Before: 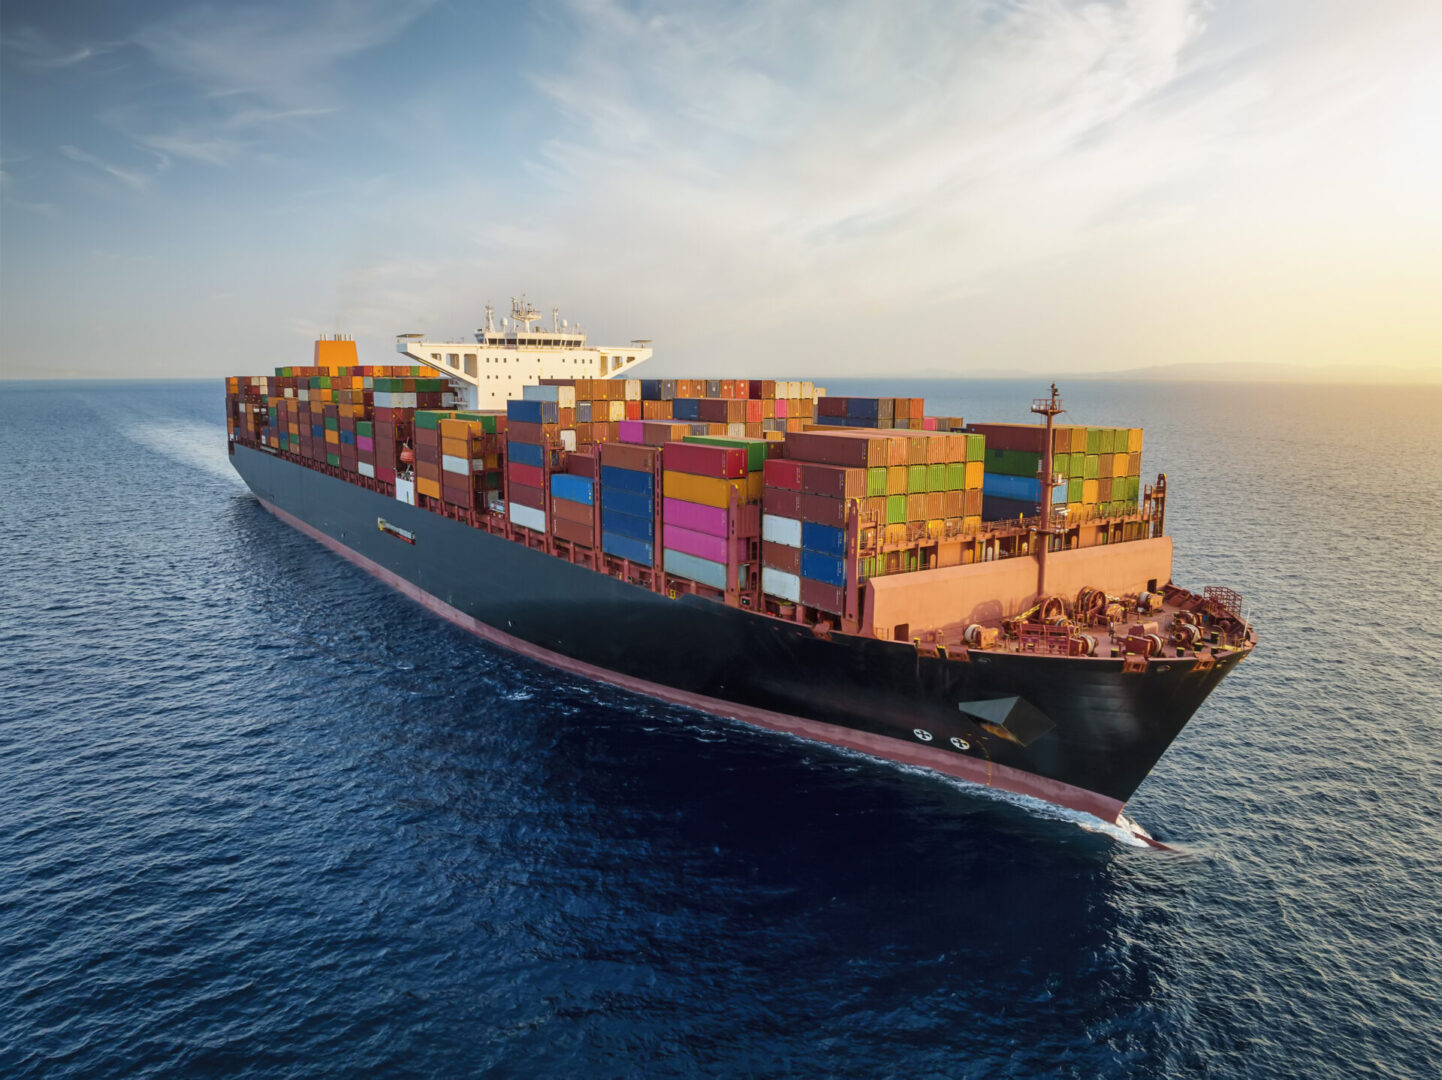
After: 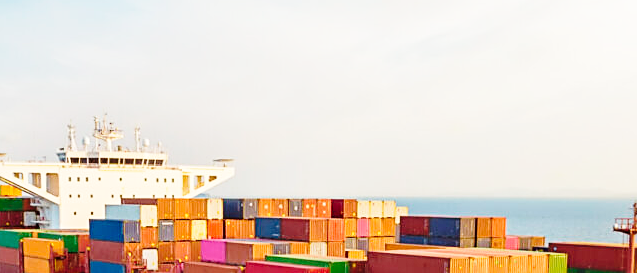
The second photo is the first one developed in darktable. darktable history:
sharpen: on, module defaults
crop: left 29.001%, top 16.837%, right 26.806%, bottom 57.861%
base curve: curves: ch0 [(0, 0) (0.028, 0.03) (0.121, 0.232) (0.46, 0.748) (0.859, 0.968) (1, 1)], preserve colors none
